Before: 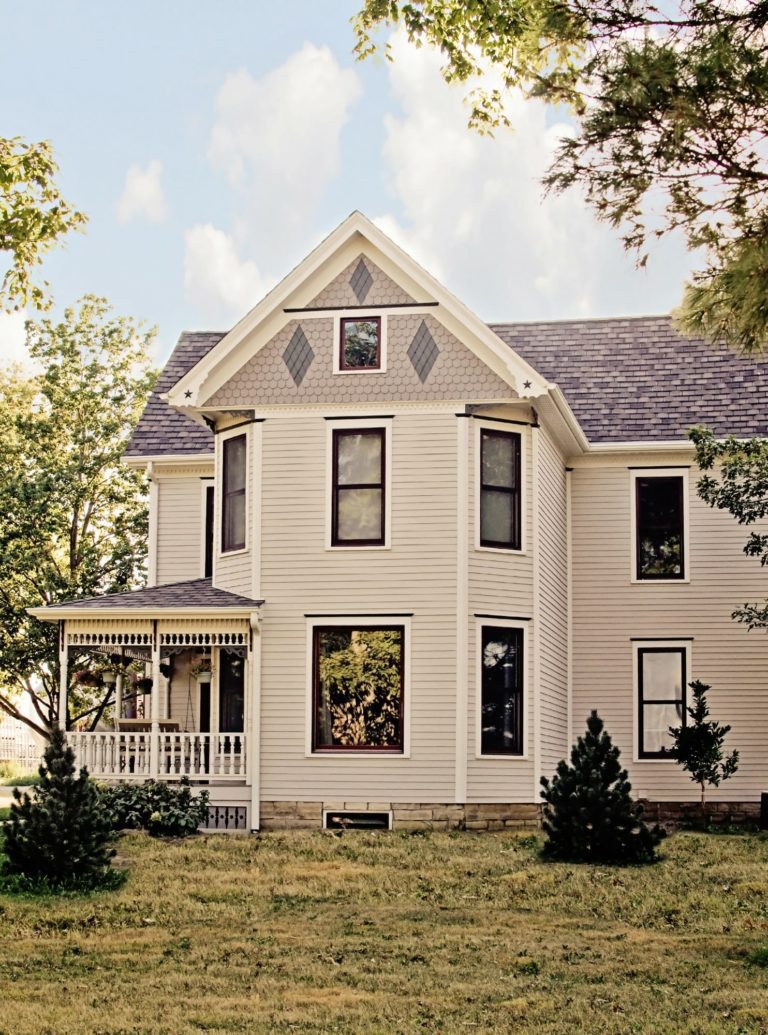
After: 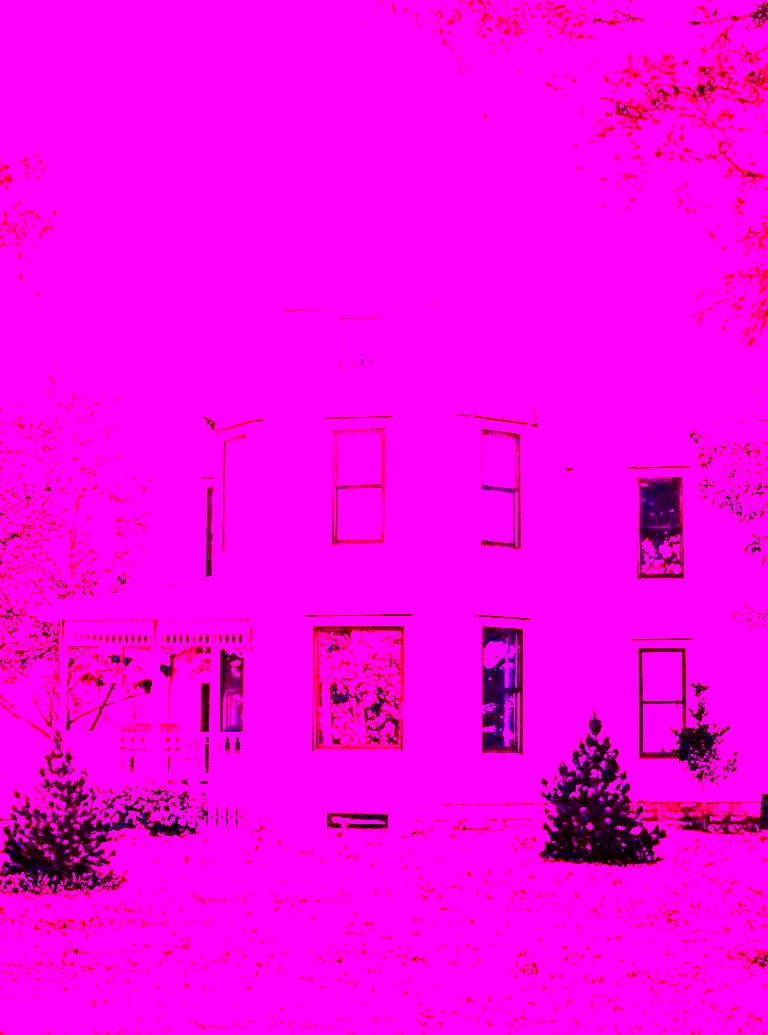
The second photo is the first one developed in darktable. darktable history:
white balance: red 8, blue 8
contrast brightness saturation: contrast 0.04, saturation 0.16
